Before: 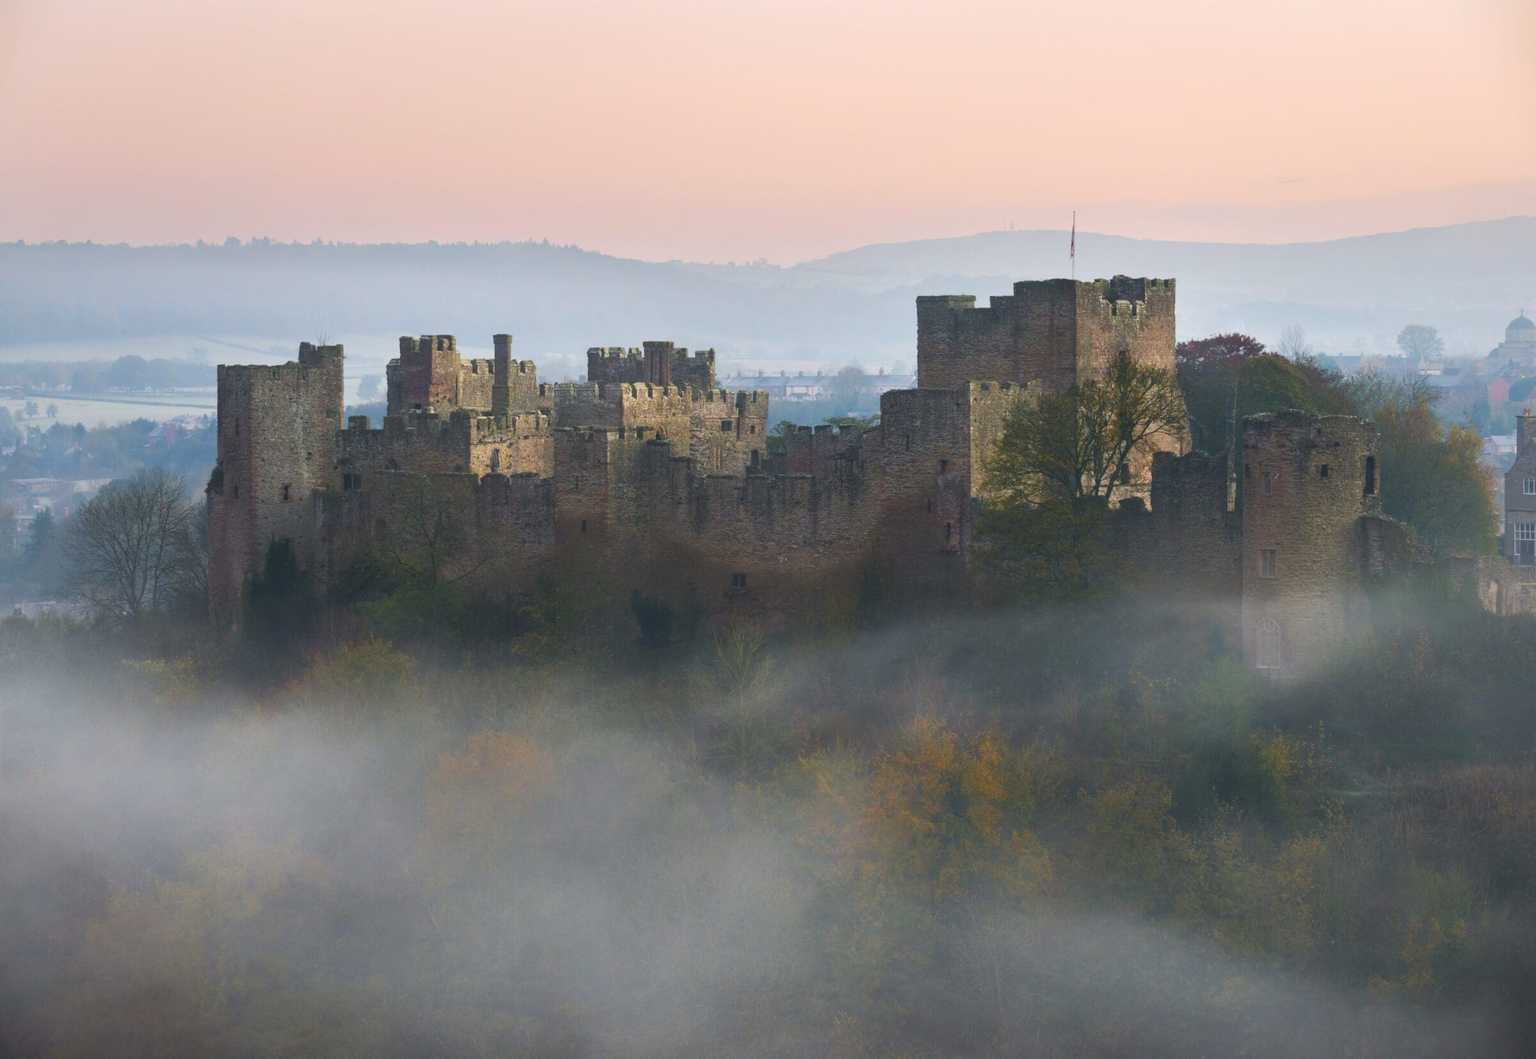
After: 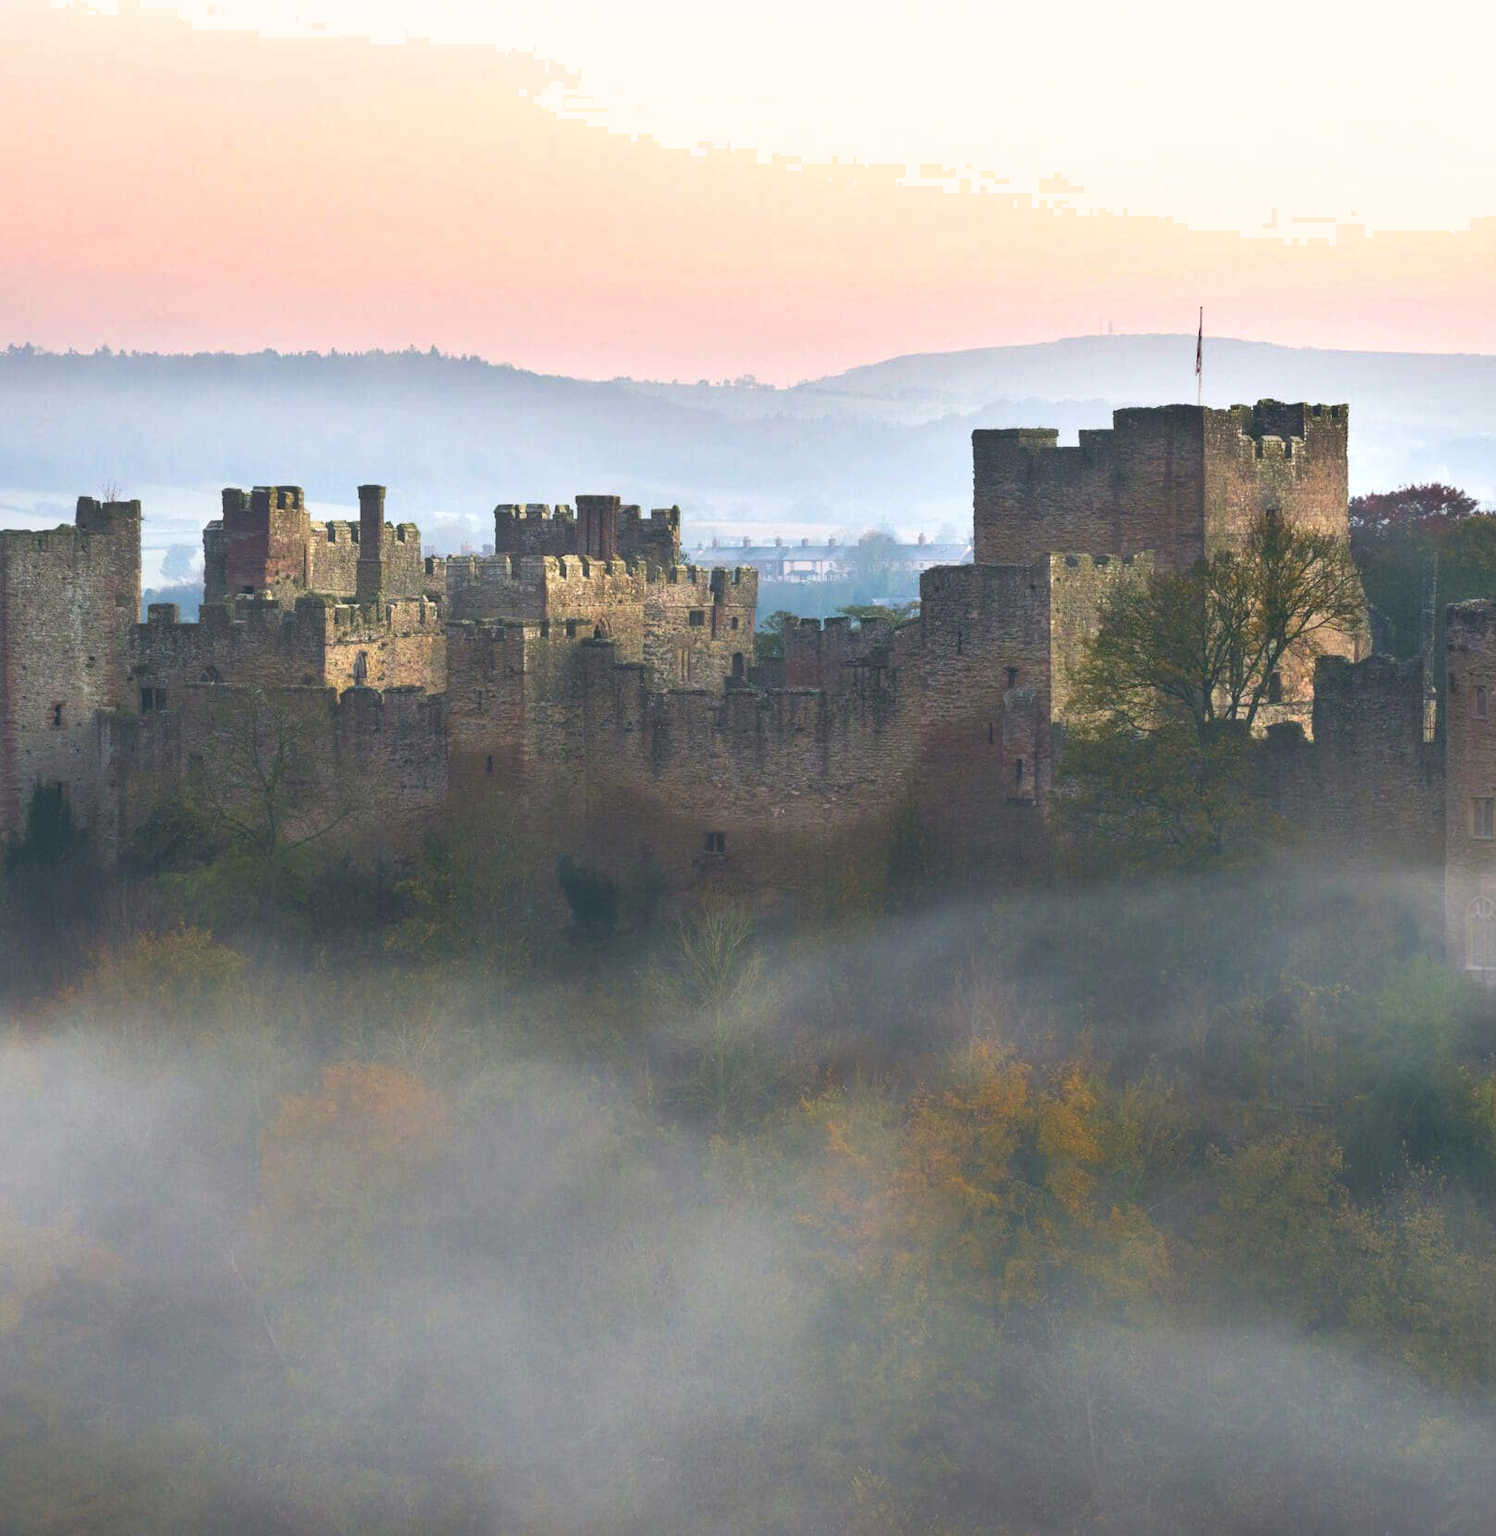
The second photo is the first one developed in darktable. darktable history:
exposure: black level correction 0, exposure 0.499 EV, compensate highlight preservation false
shadows and highlights: soften with gaussian
crop and rotate: left 16.08%, right 16.762%
base curve: curves: ch0 [(0, 0) (0.303, 0.277) (1, 1)], preserve colors none
